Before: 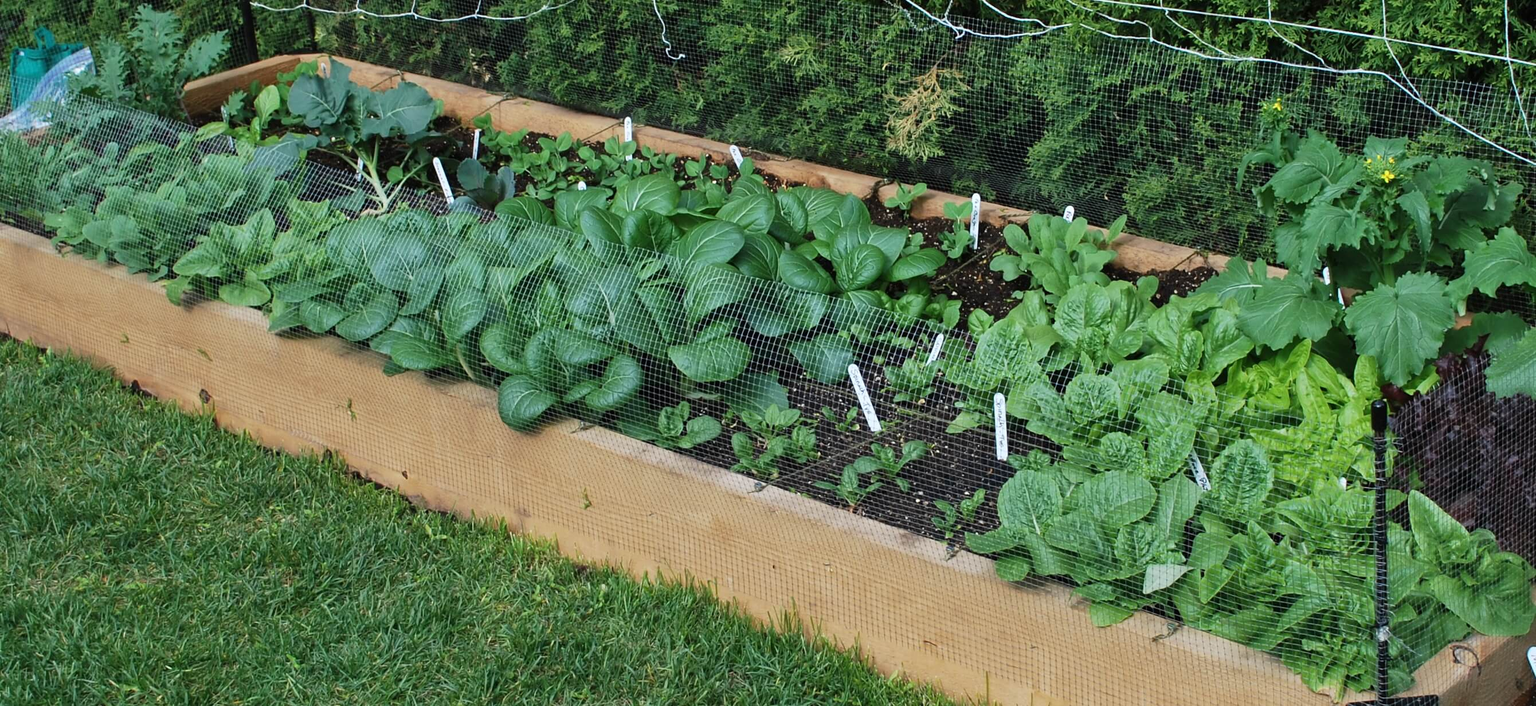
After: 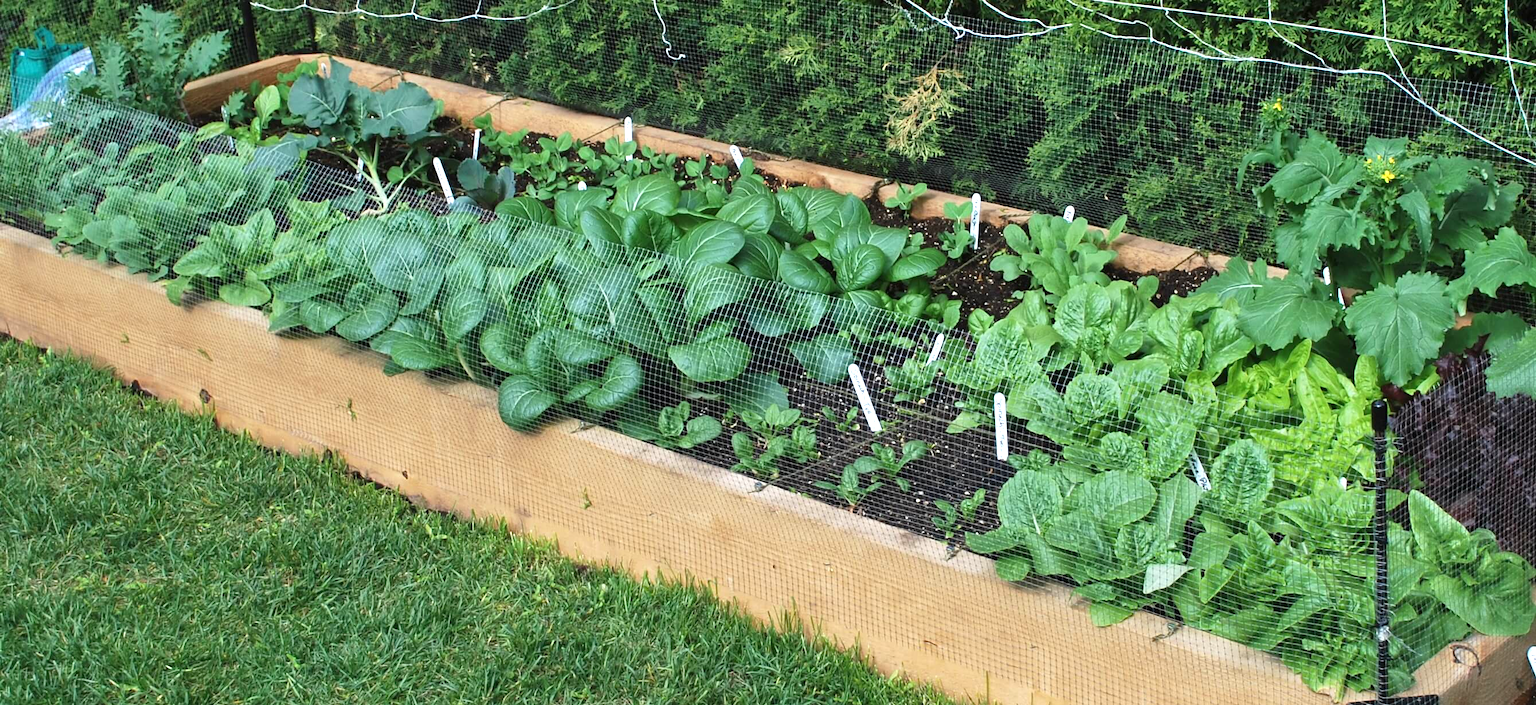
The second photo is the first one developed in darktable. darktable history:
exposure: black level correction 0, exposure 0.593 EV, compensate highlight preservation false
